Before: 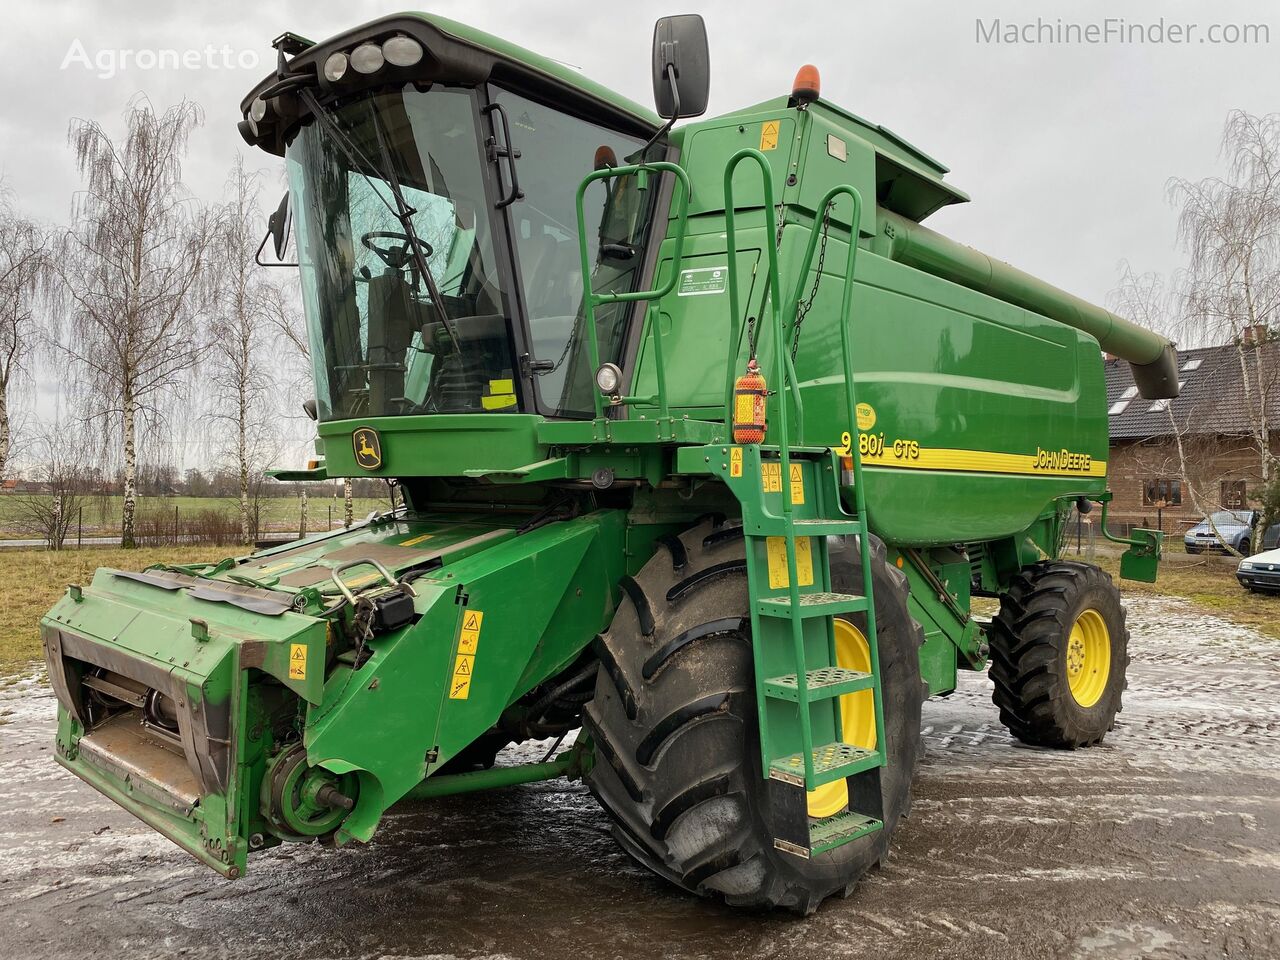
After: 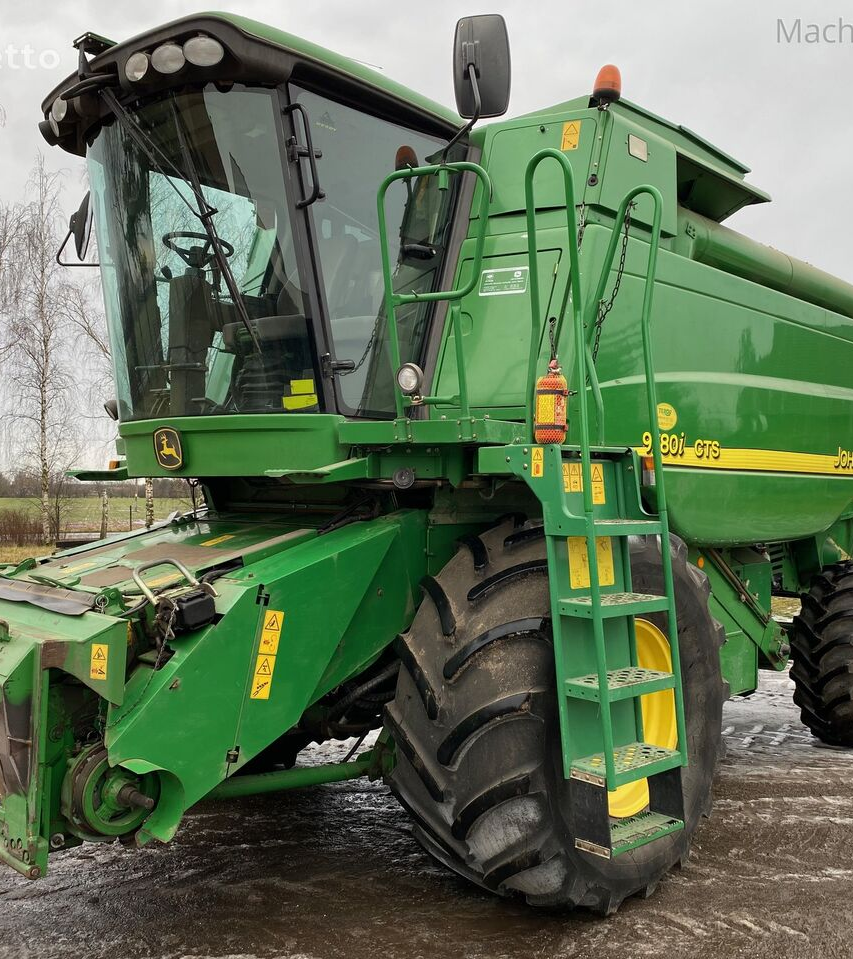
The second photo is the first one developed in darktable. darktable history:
crop and rotate: left 15.591%, right 17.711%
